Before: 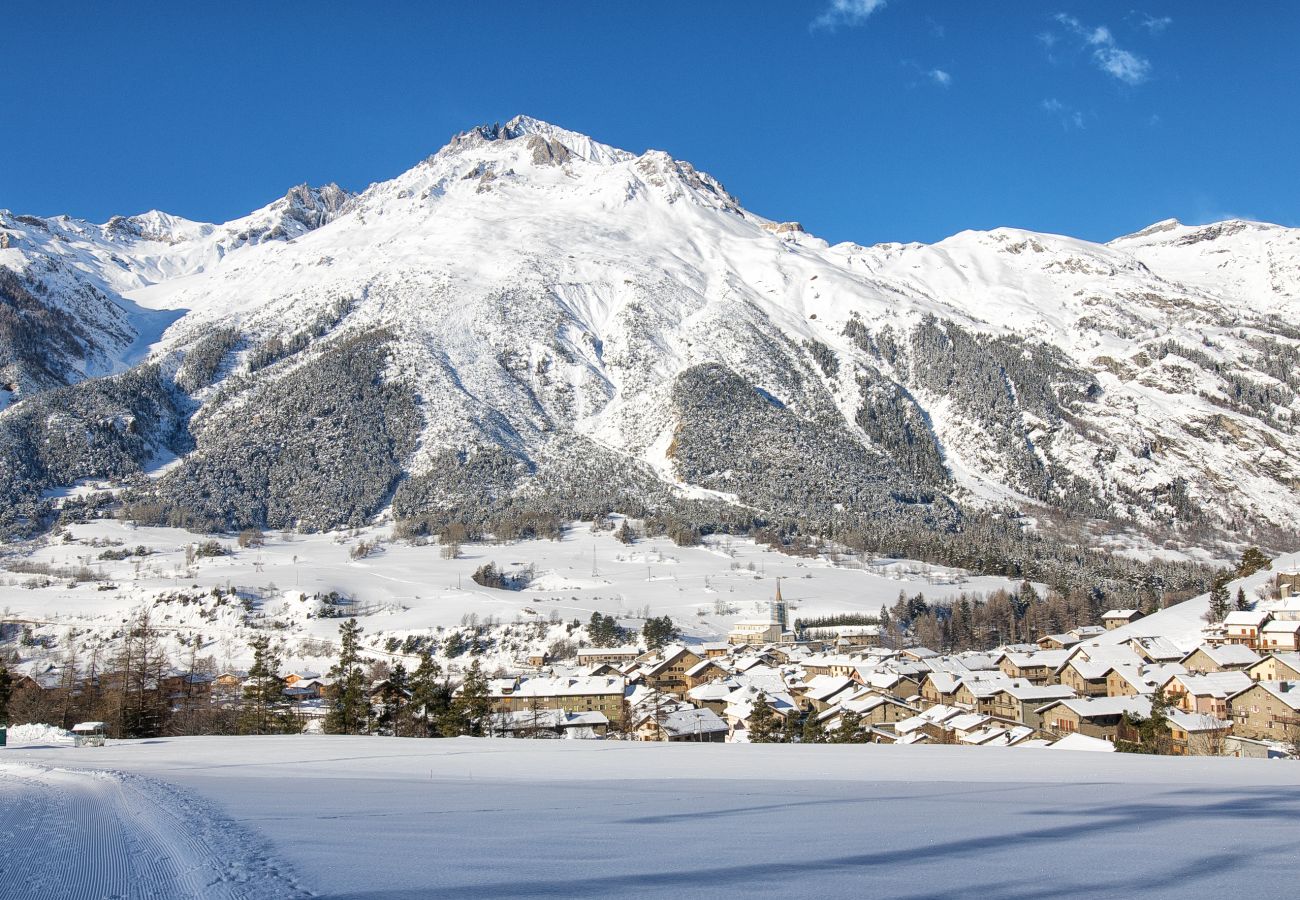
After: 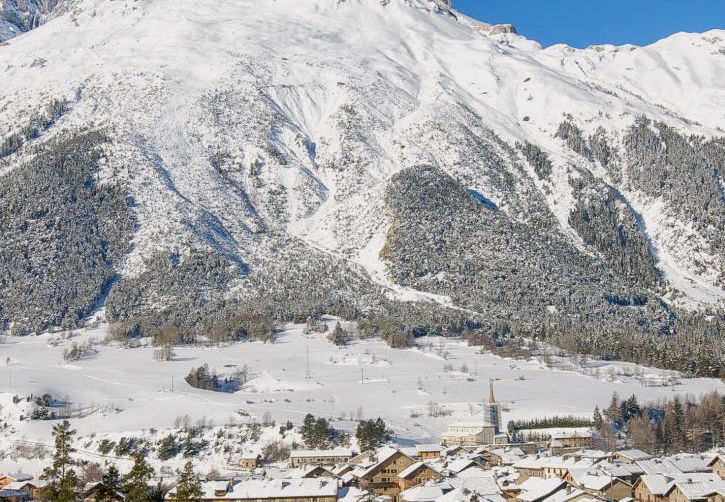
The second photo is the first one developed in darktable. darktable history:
crop and rotate: left 22.13%, top 22.054%, right 22.026%, bottom 22.102%
color balance rgb: shadows lift › chroma 1%, shadows lift › hue 113°, highlights gain › chroma 0.2%, highlights gain › hue 333°, perceptual saturation grading › global saturation 20%, perceptual saturation grading › highlights -50%, perceptual saturation grading › shadows 25%, contrast -10%
